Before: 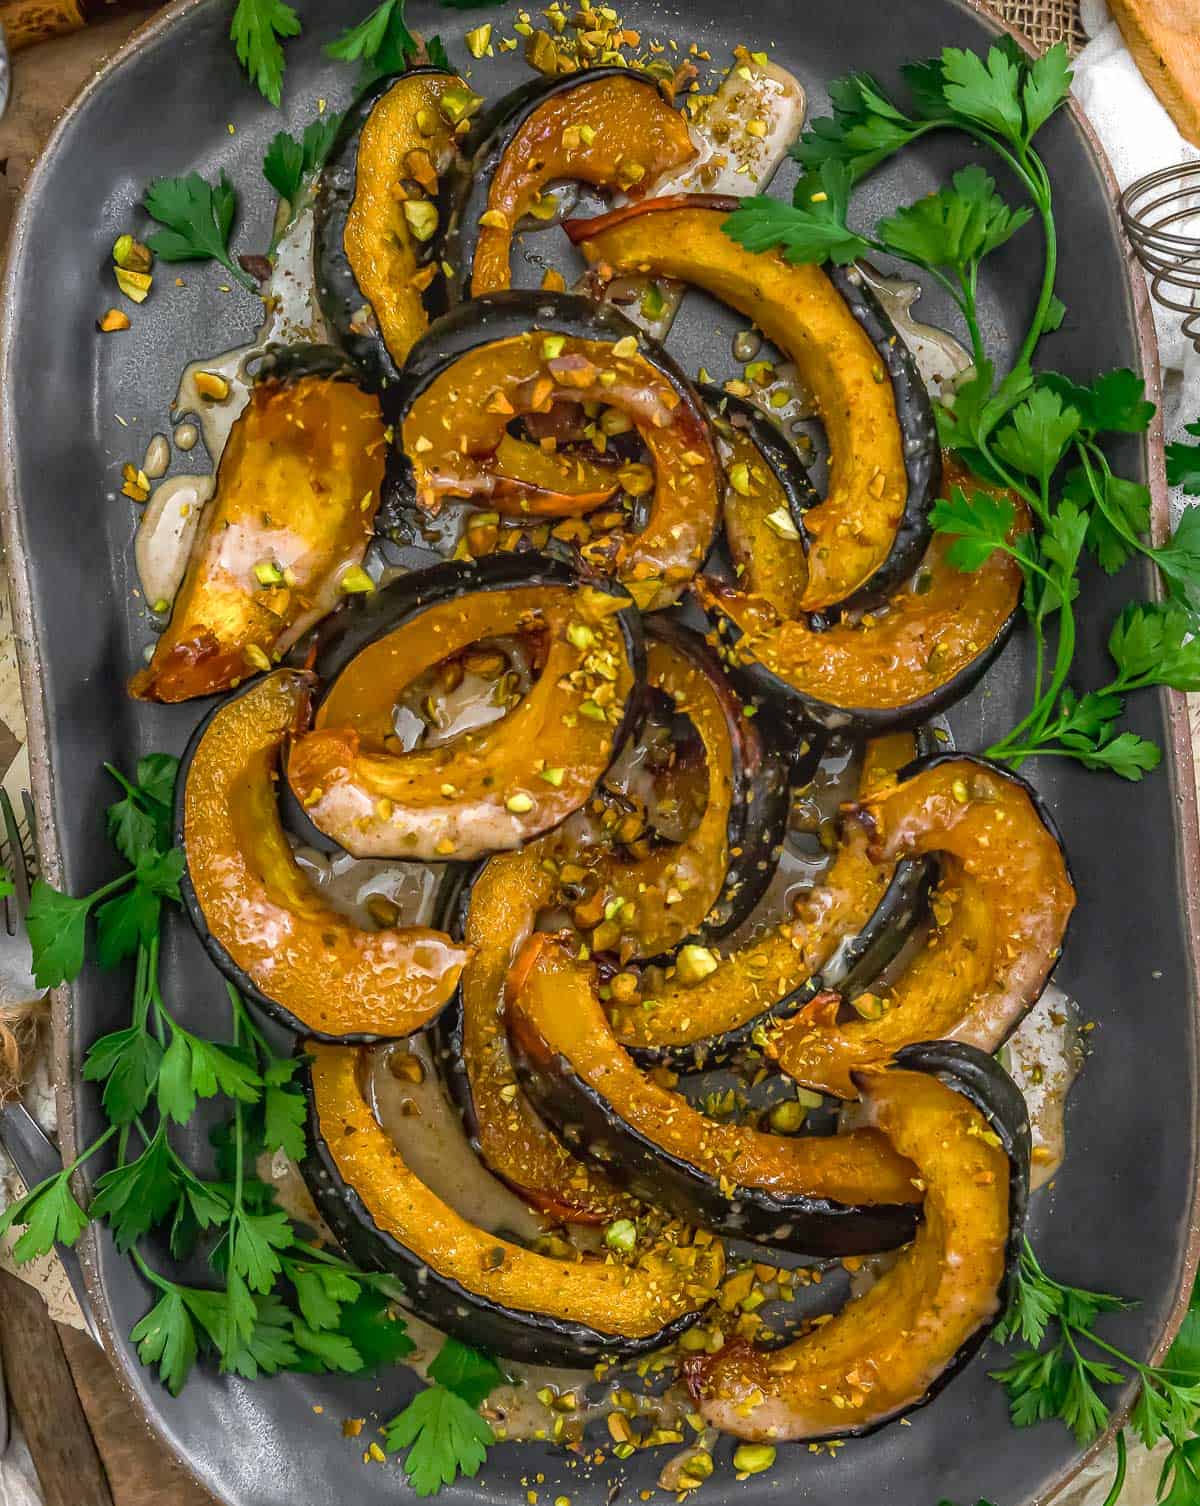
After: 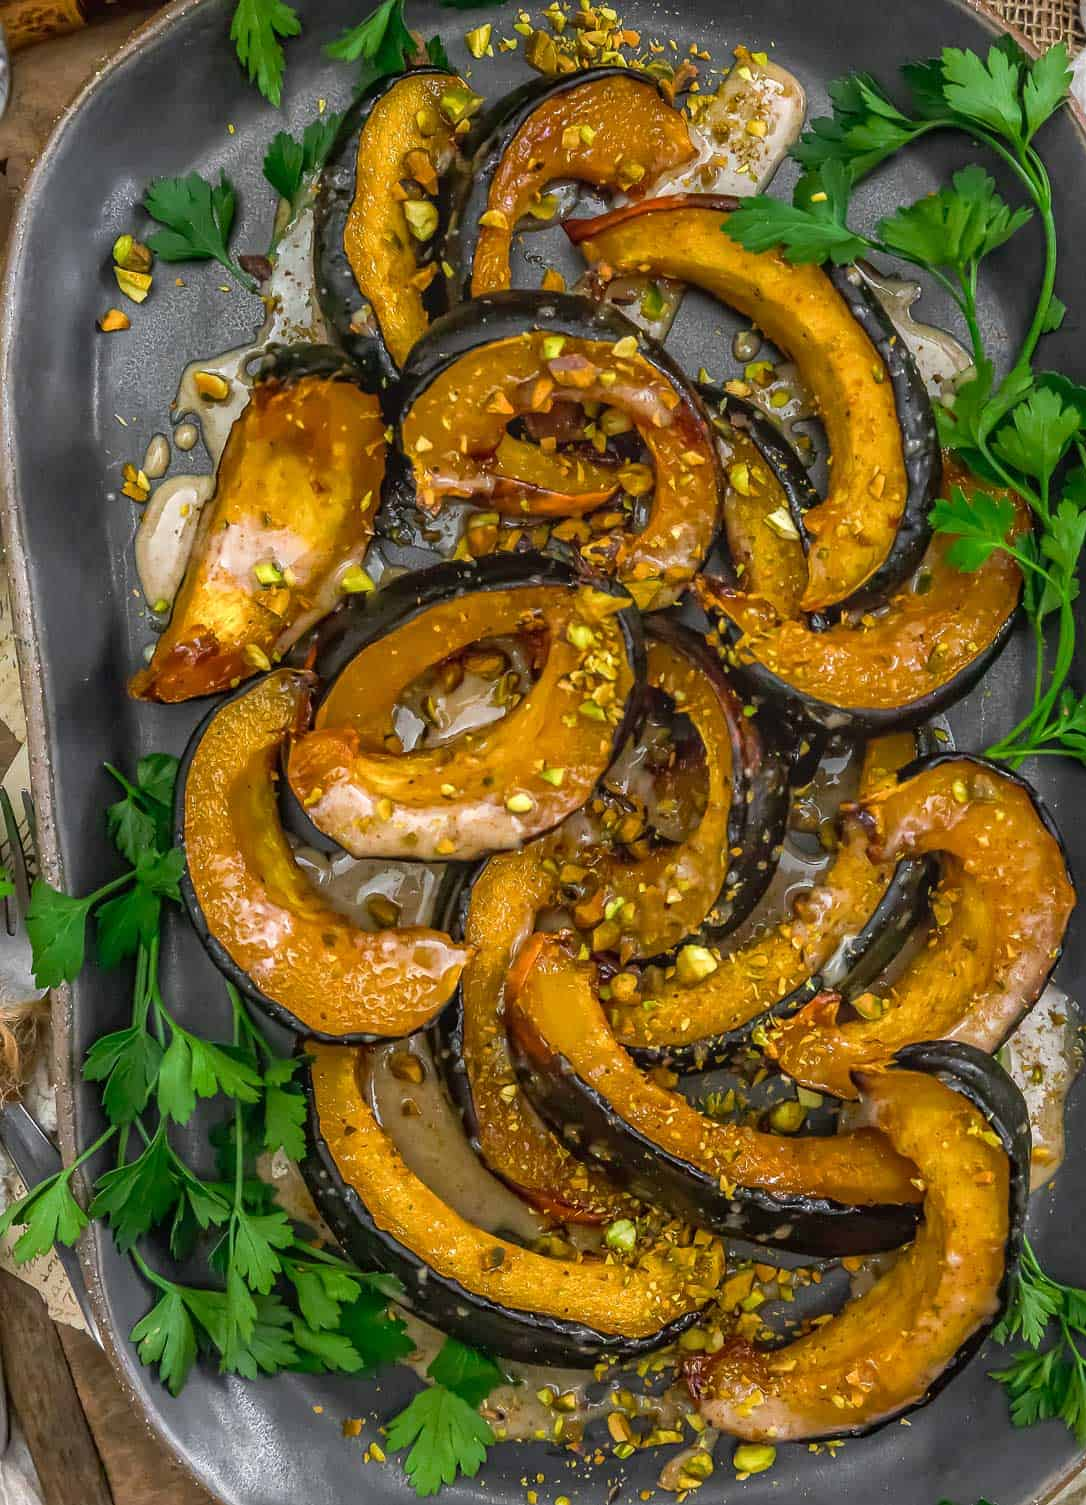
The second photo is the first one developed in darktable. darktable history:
crop: right 9.481%, bottom 0.025%
